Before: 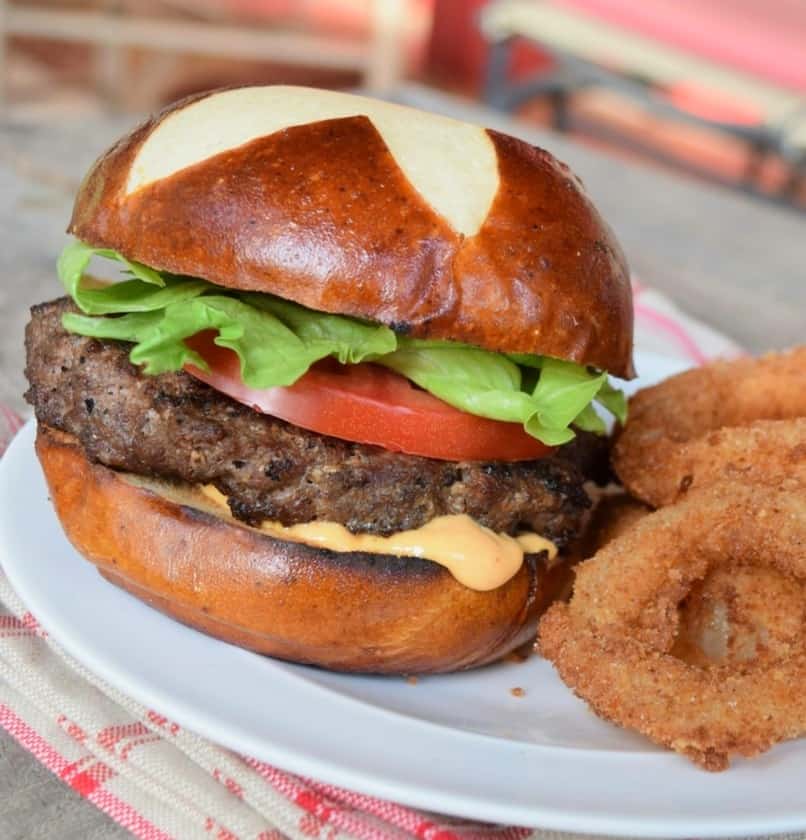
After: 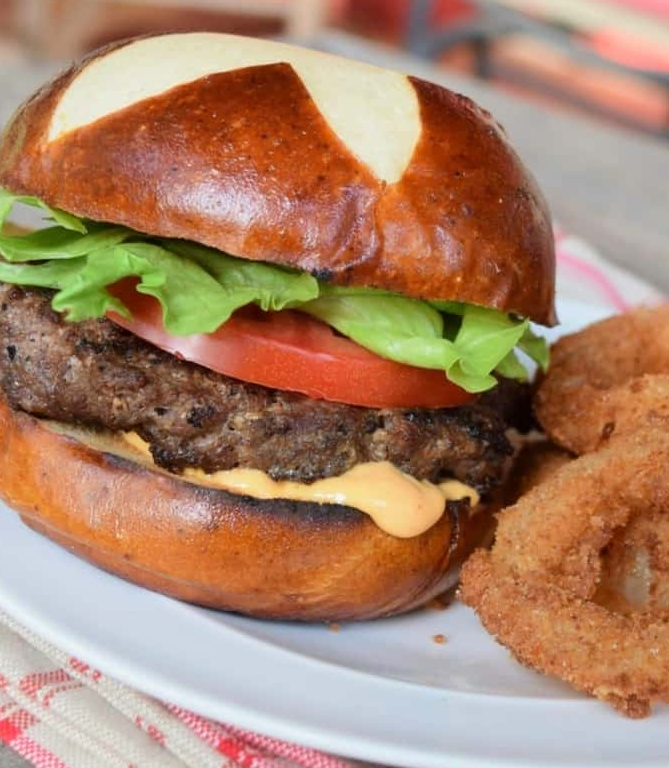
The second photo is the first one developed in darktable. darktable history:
crop: left 9.785%, top 6.334%, right 7.189%, bottom 2.159%
